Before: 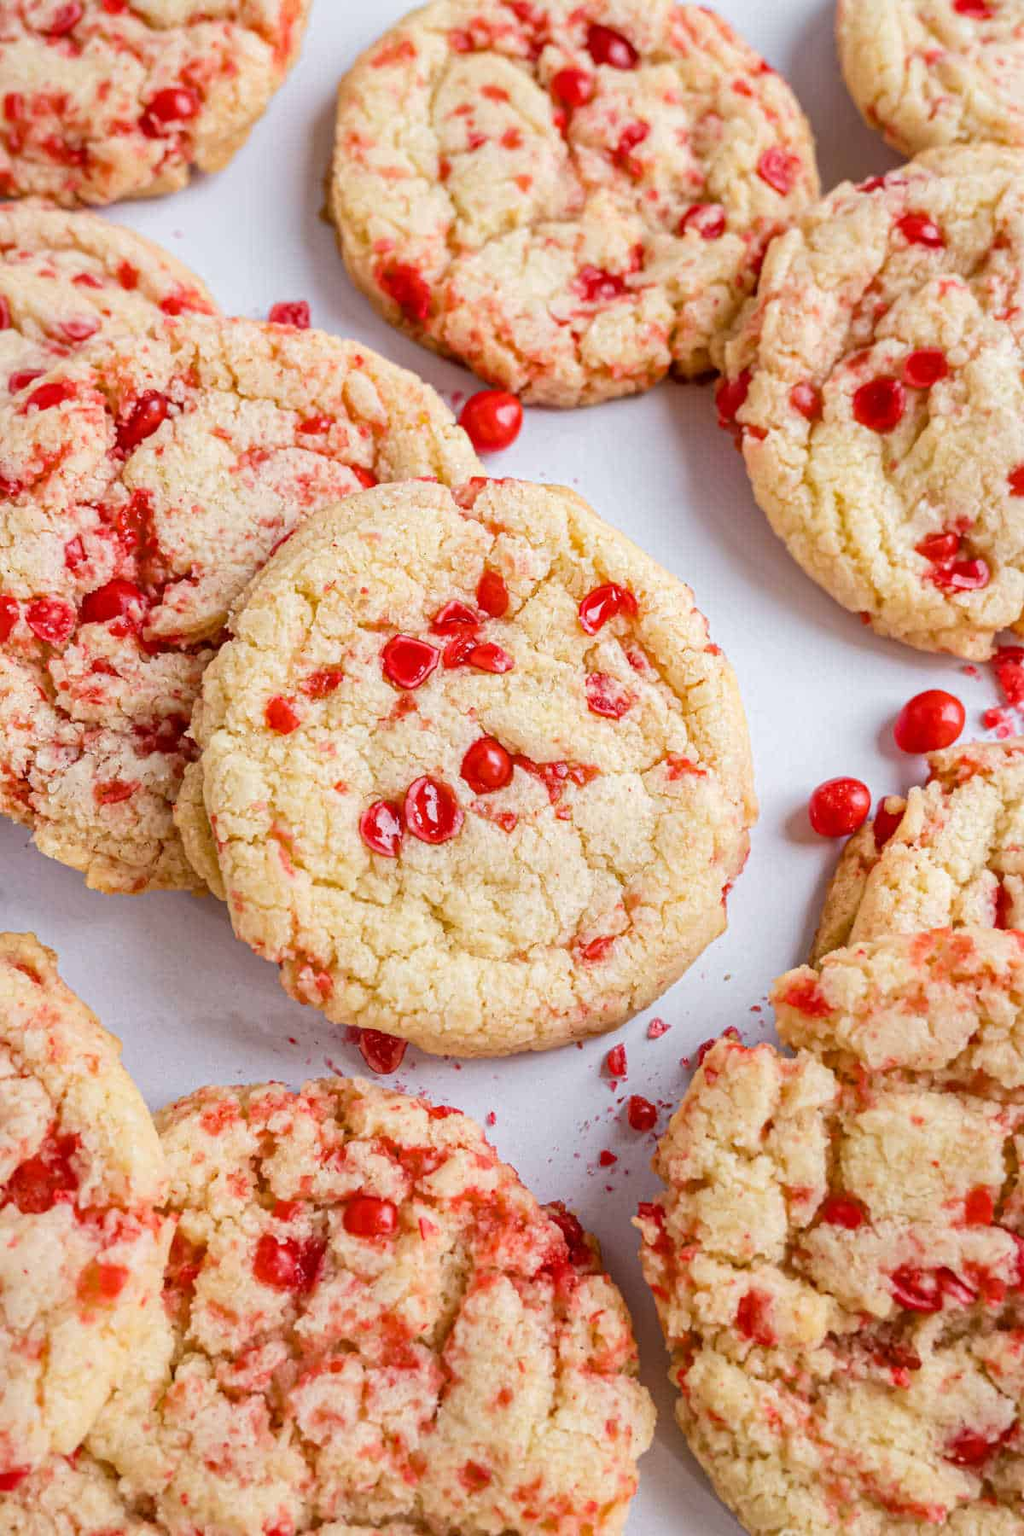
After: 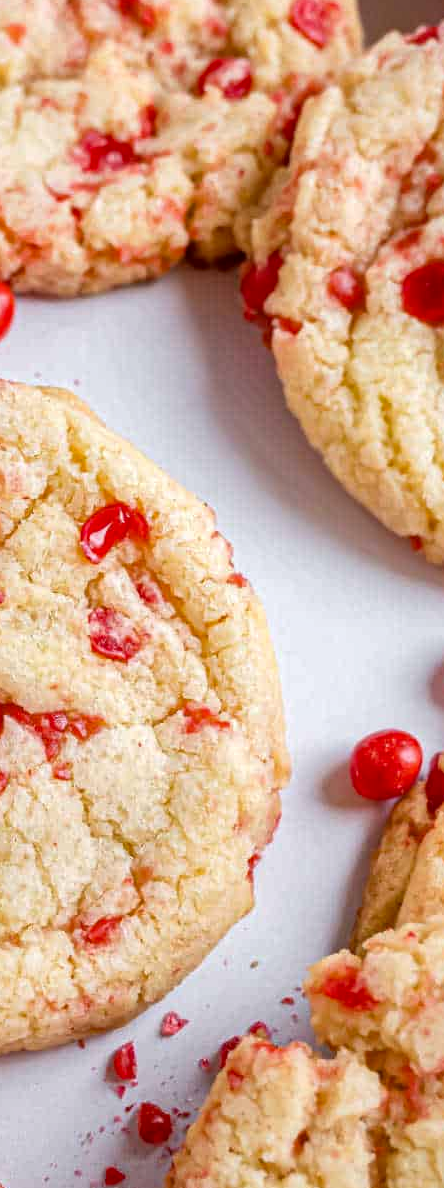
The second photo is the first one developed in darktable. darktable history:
haze removal: strength 0.1, compatibility mode true
sharpen: radius 2.851, amount 0.882, threshold 47.197
local contrast: mode bilateral grid, contrast 19, coarseness 49, detail 129%, midtone range 0.2
crop and rotate: left 49.849%, top 10.104%, right 13.118%, bottom 23.895%
